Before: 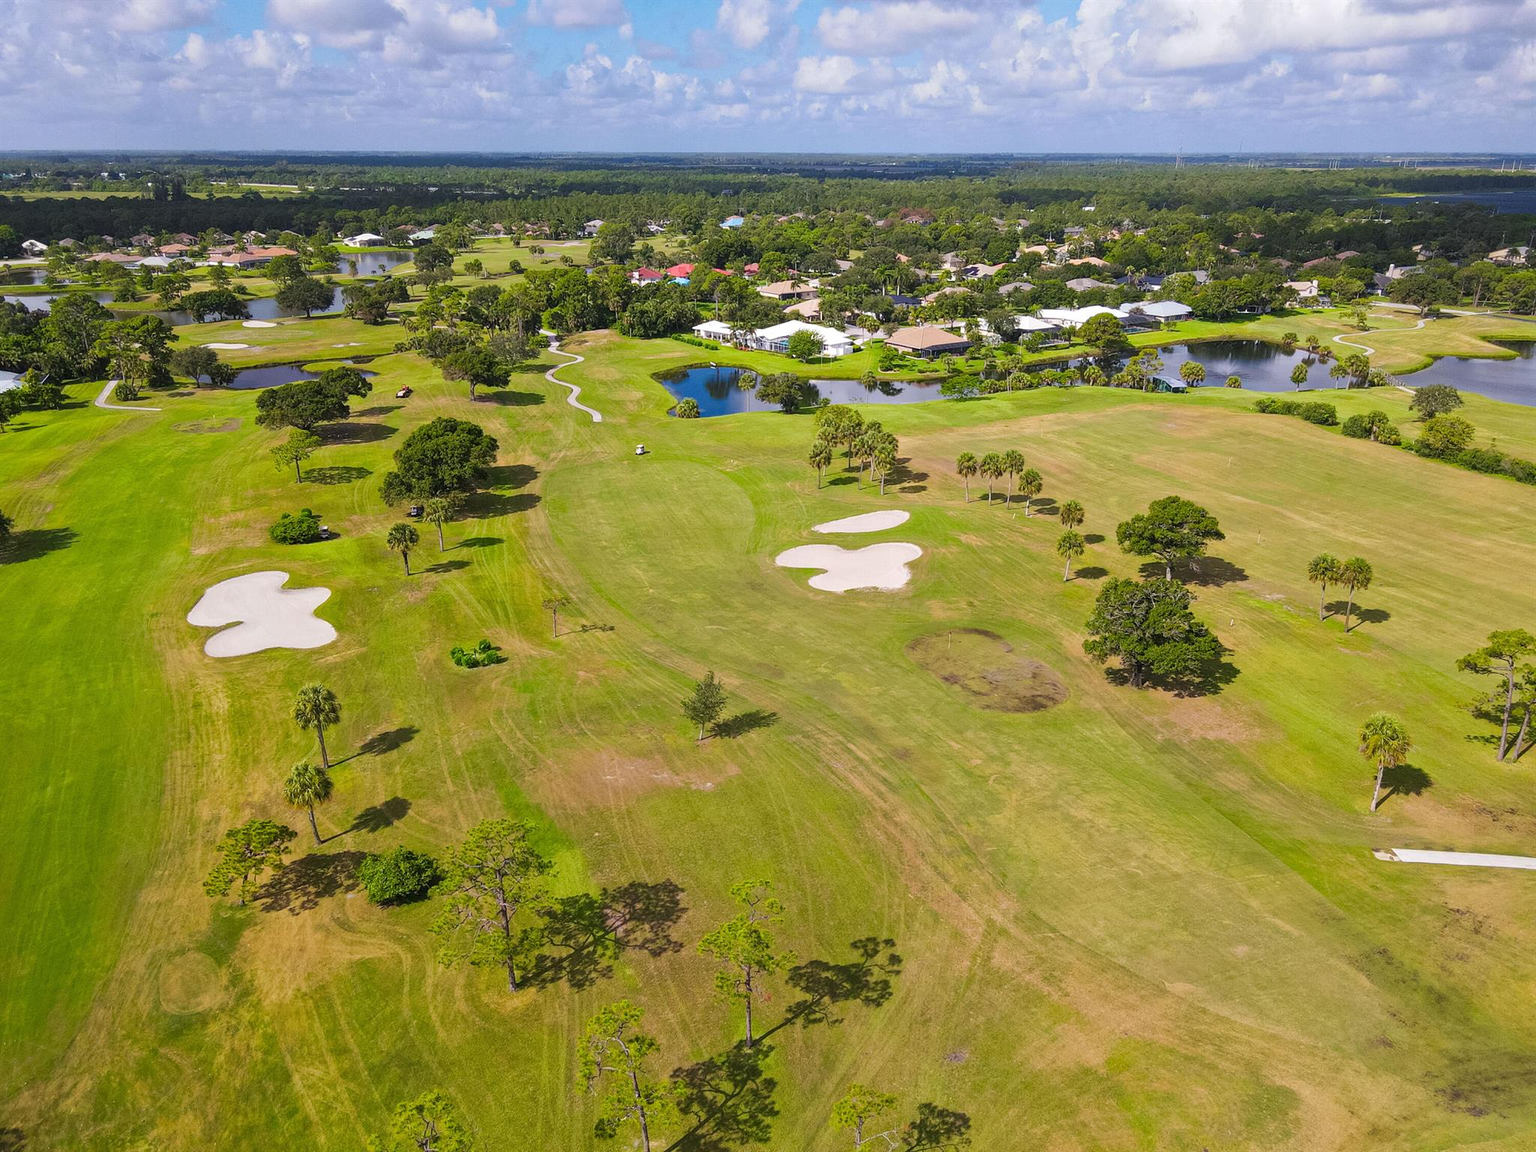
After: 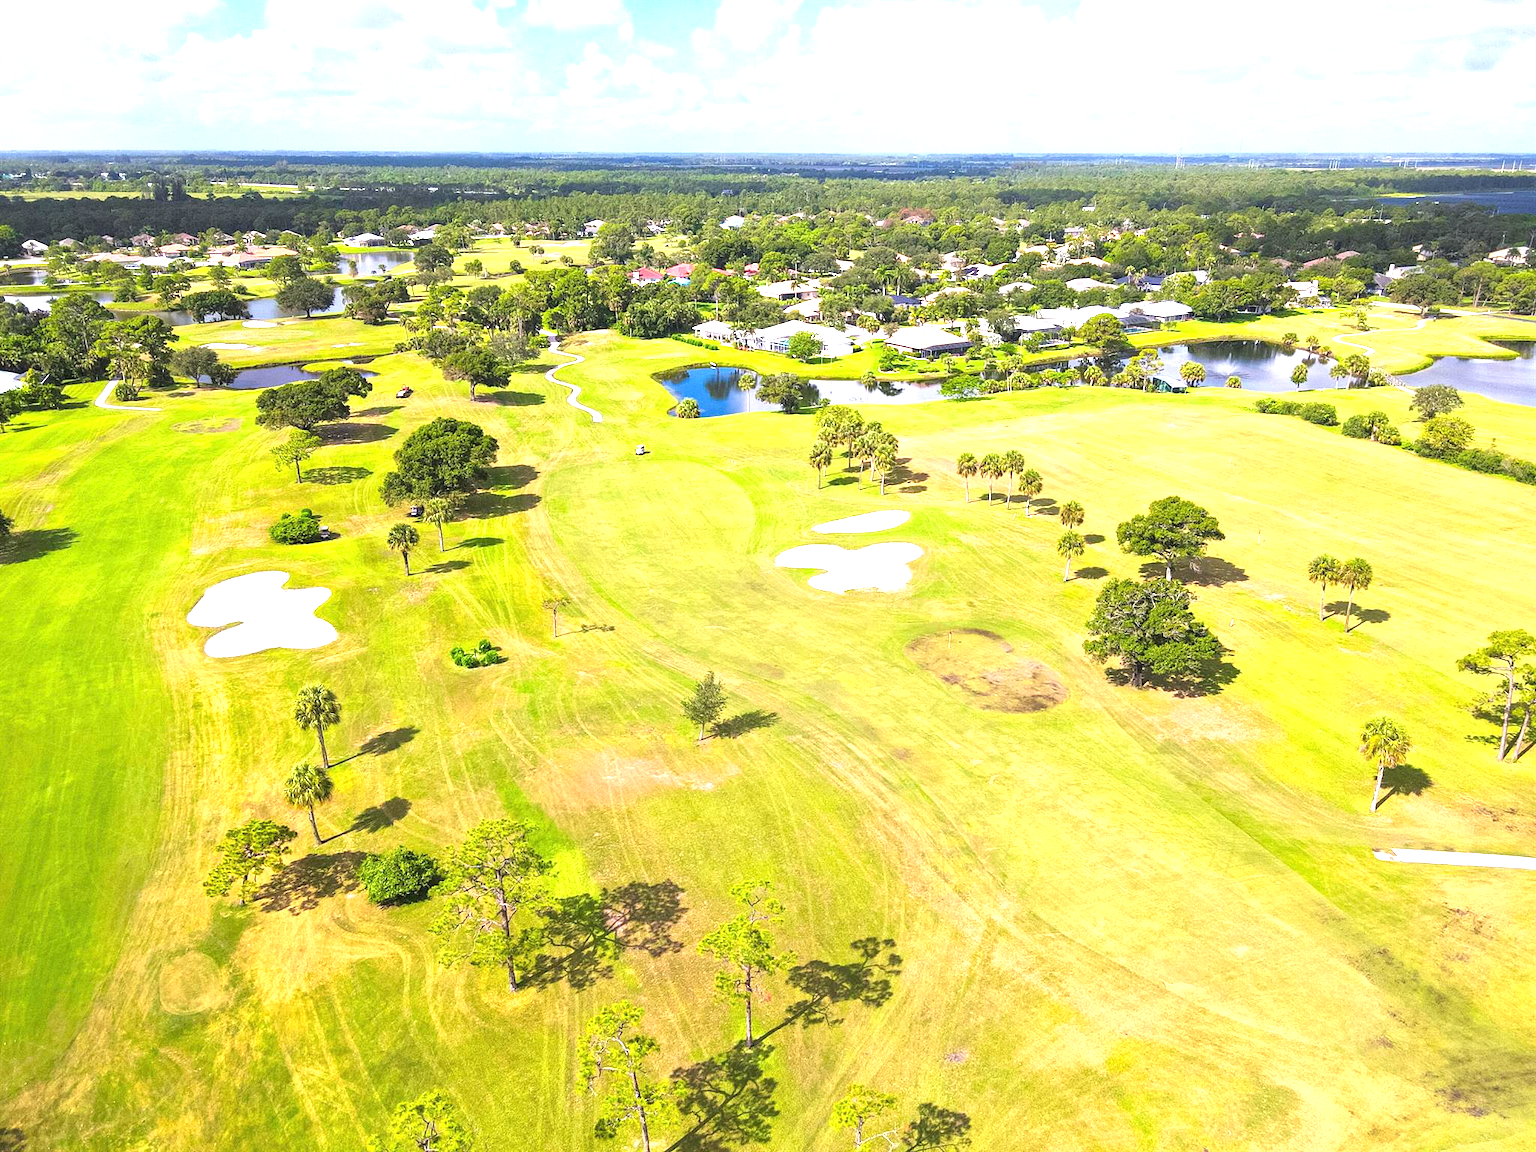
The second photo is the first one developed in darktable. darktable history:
exposure: black level correction 0, exposure 1.482 EV, compensate highlight preservation false
levels: levels [0.016, 0.5, 0.996]
